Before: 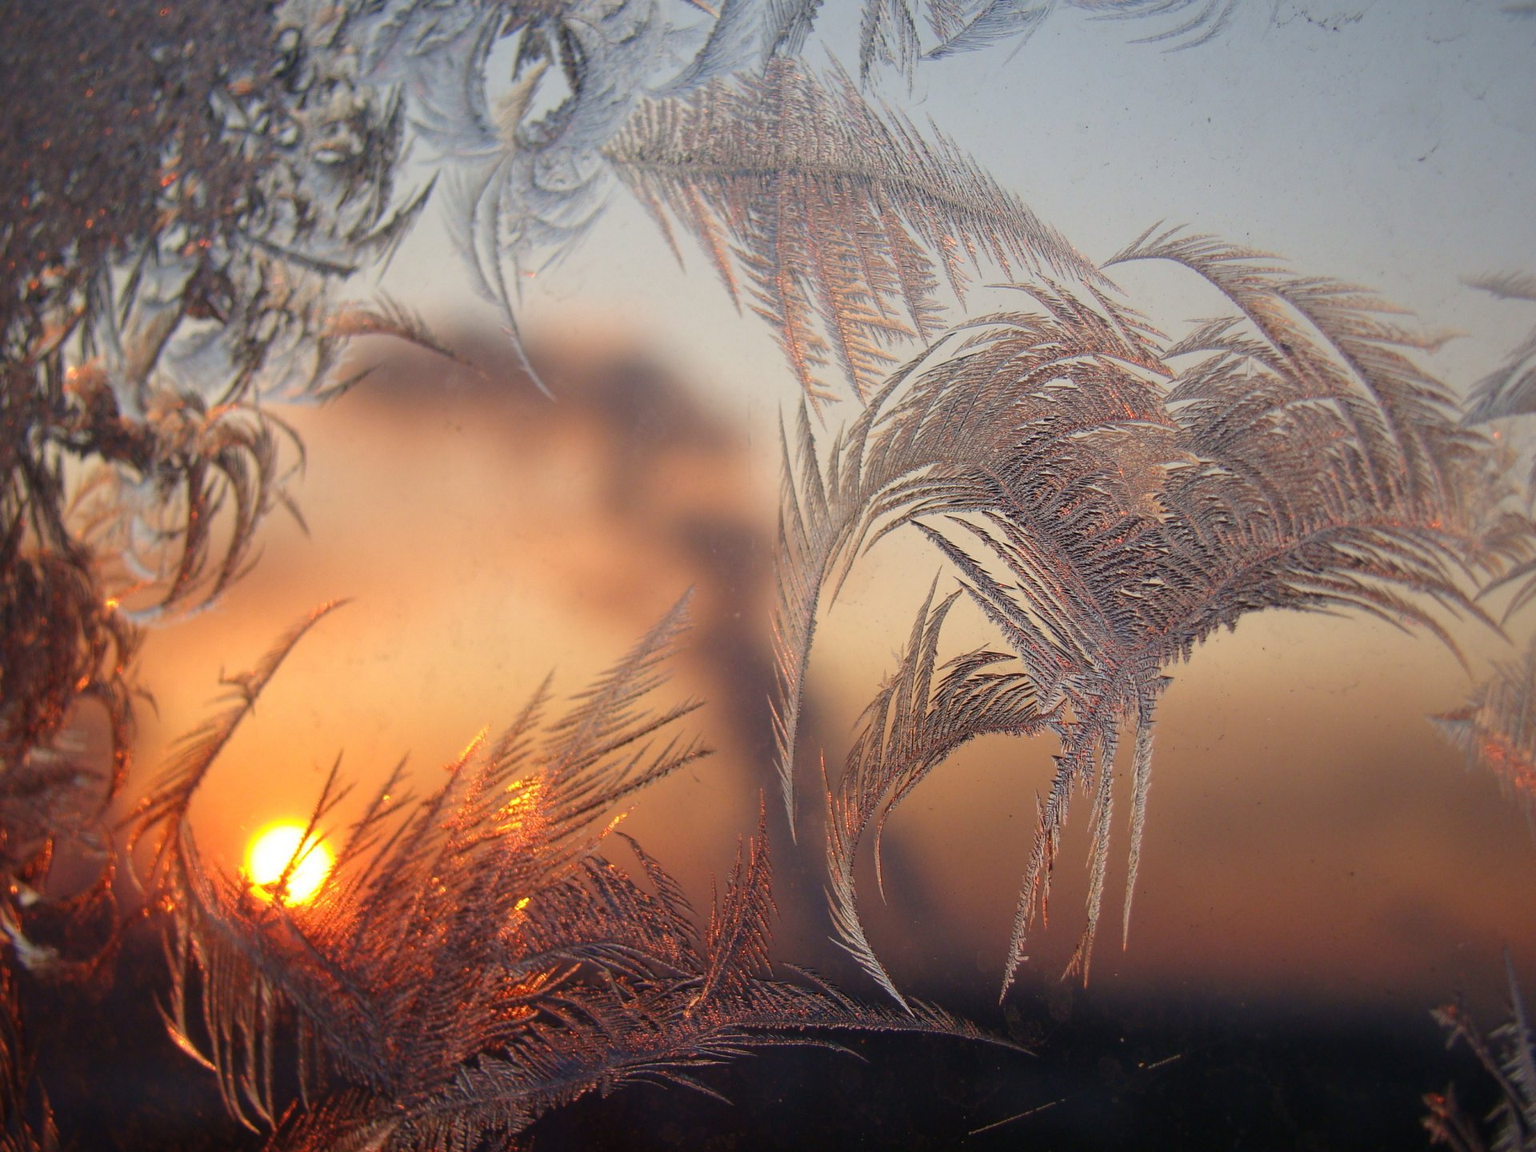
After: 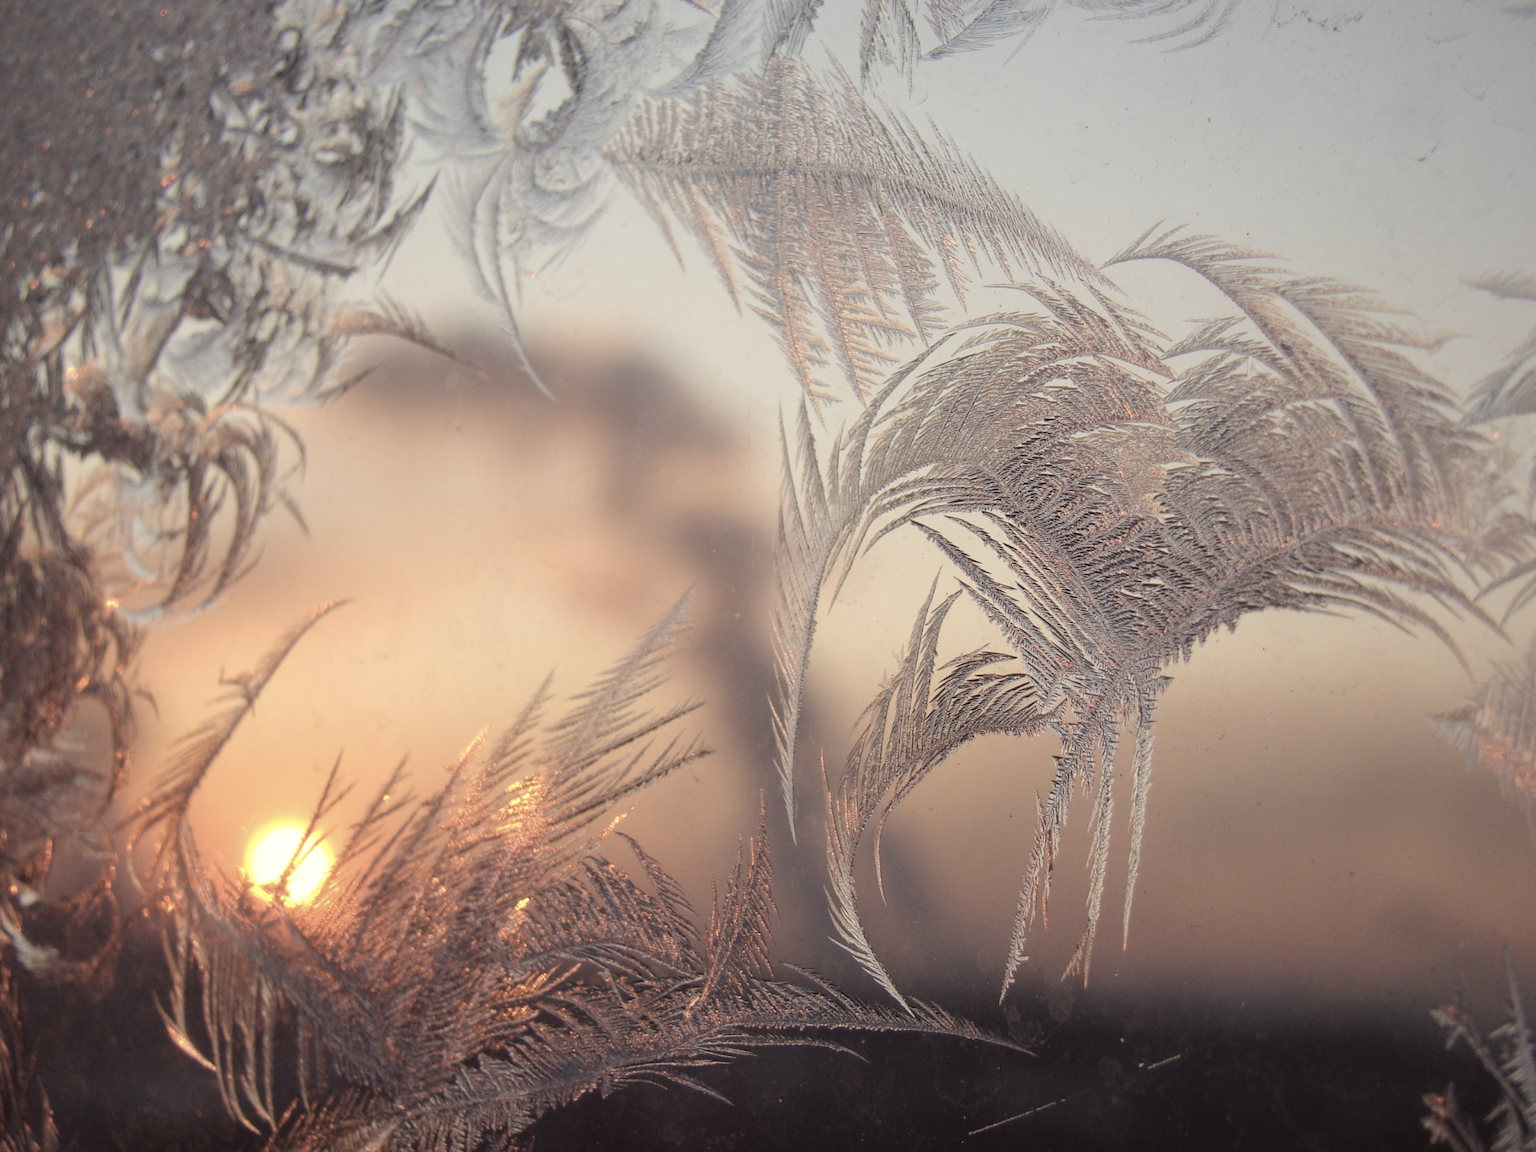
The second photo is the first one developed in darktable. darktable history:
color correction: highlights a* -0.994, highlights b* 4.6, shadows a* 3.67
contrast brightness saturation: brightness 0.182, saturation -0.506
